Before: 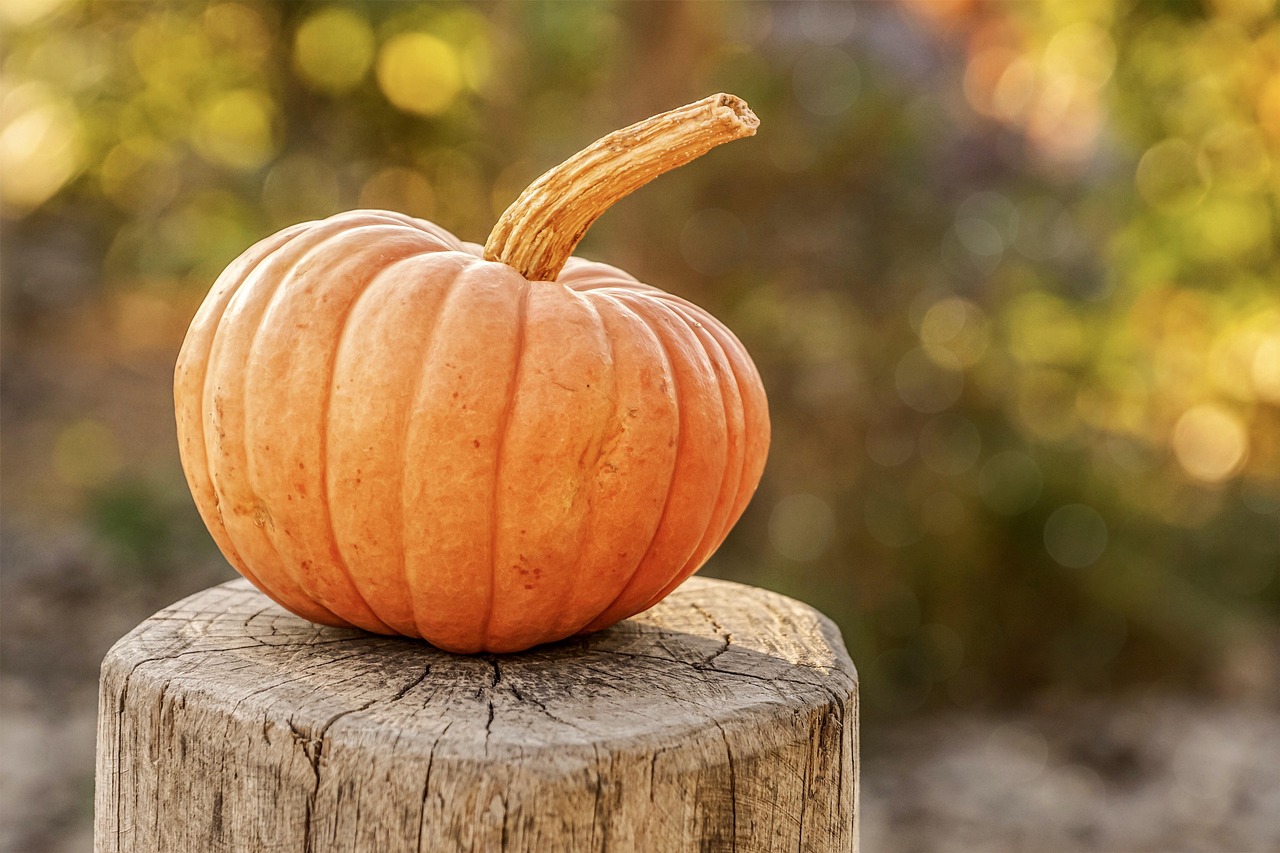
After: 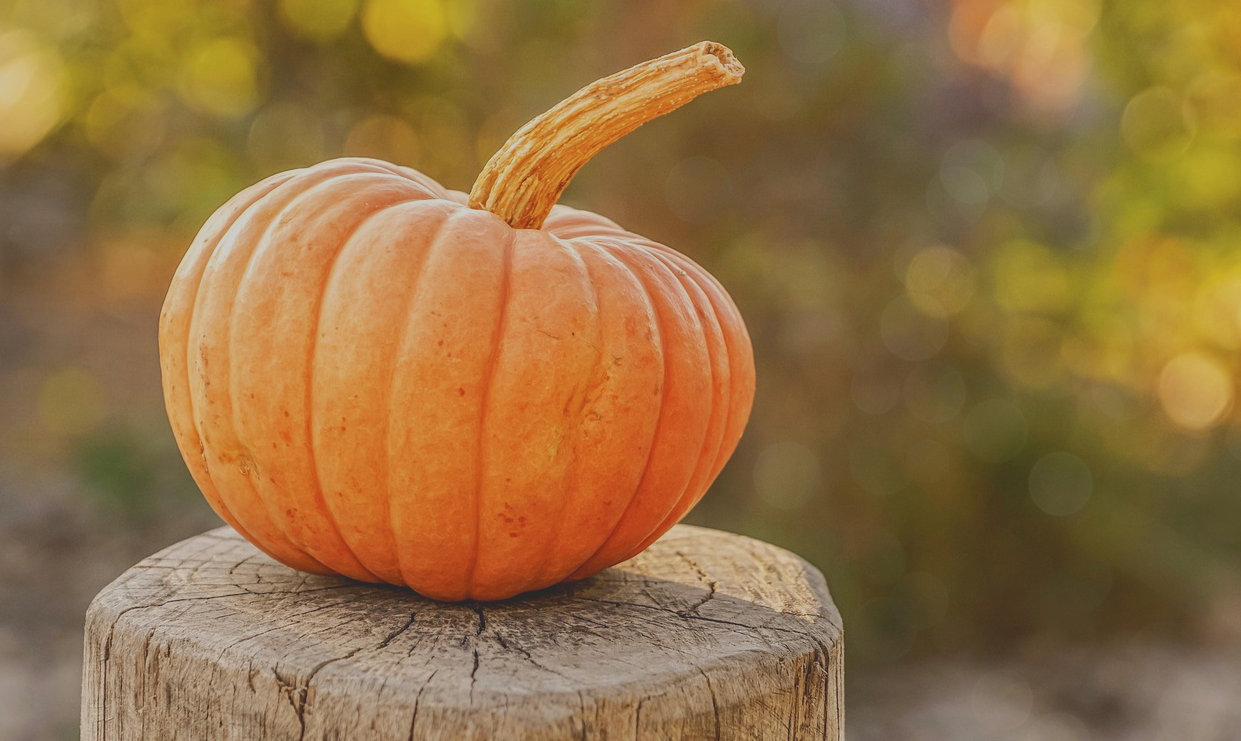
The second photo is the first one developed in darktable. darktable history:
crop: left 1.249%, top 6.156%, right 1.732%, bottom 6.857%
contrast brightness saturation: contrast -0.293
tone curve: curves: ch0 [(0, 0.036) (0.053, 0.068) (0.211, 0.217) (0.519, 0.513) (0.847, 0.82) (0.991, 0.914)]; ch1 [(0, 0) (0.276, 0.206) (0.412, 0.353) (0.482, 0.475) (0.495, 0.5) (0.509, 0.502) (0.563, 0.57) (0.667, 0.672) (0.788, 0.809) (1, 1)]; ch2 [(0, 0) (0.438, 0.456) (0.473, 0.47) (0.503, 0.503) (0.523, 0.528) (0.562, 0.571) (0.612, 0.61) (0.679, 0.72) (1, 1)], preserve colors none
